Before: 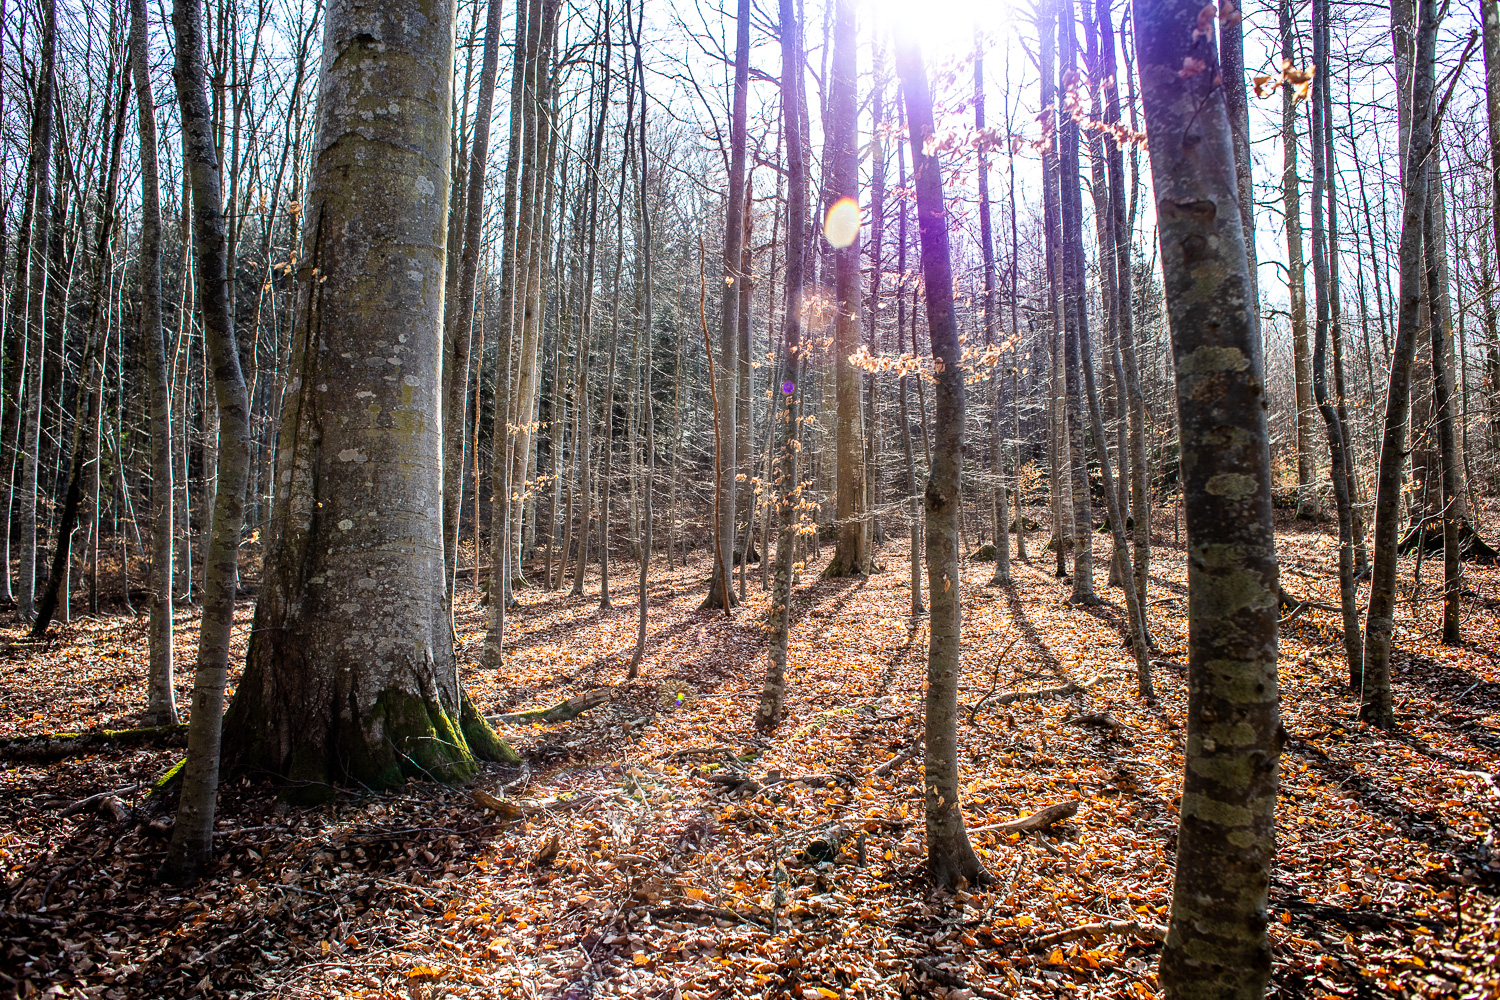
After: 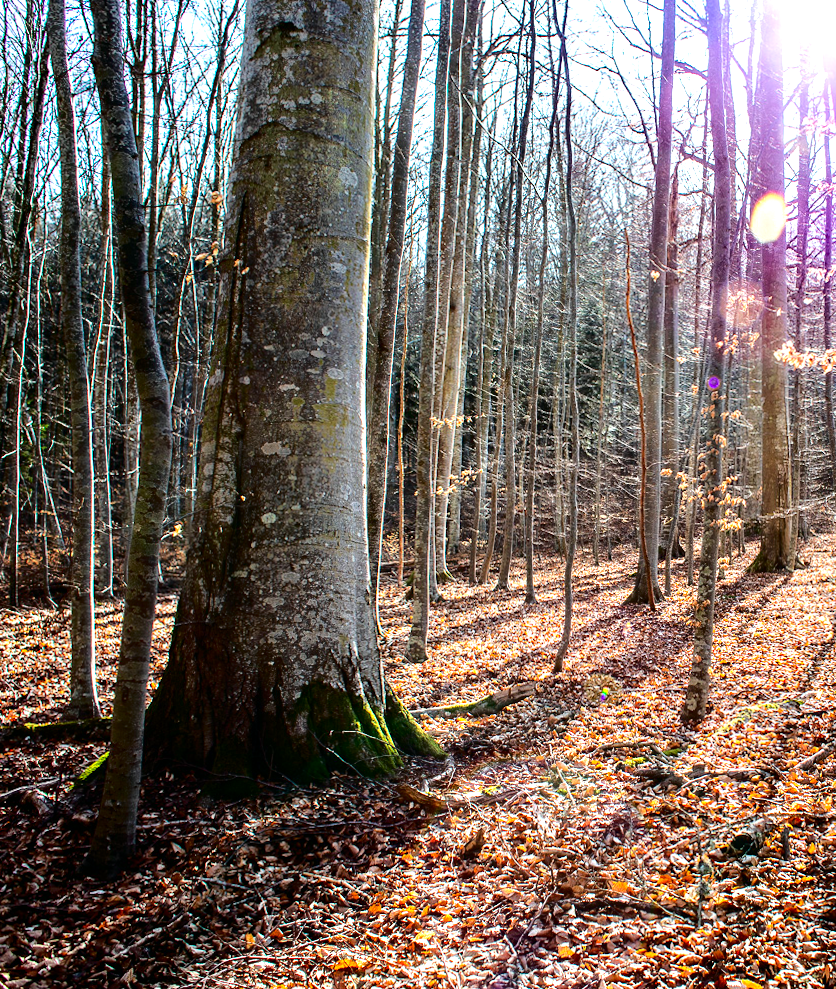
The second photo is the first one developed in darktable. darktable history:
base curve: curves: ch0 [(0, 0) (0.303, 0.277) (1, 1)]
exposure: exposure 0.6 EV, compensate highlight preservation false
tone curve: curves: ch0 [(0, 0) (0.181, 0.087) (0.498, 0.485) (0.78, 0.742) (0.993, 0.954)]; ch1 [(0, 0) (0.311, 0.149) (0.395, 0.349) (0.488, 0.477) (0.612, 0.641) (1, 1)]; ch2 [(0, 0) (0.5, 0.5) (0.638, 0.667) (1, 1)], color space Lab, independent channels, preserve colors none
rotate and perspective: rotation 0.174°, lens shift (vertical) 0.013, lens shift (horizontal) 0.019, shear 0.001, automatic cropping original format, crop left 0.007, crop right 0.991, crop top 0.016, crop bottom 0.997
crop: left 5.114%, right 38.589%
